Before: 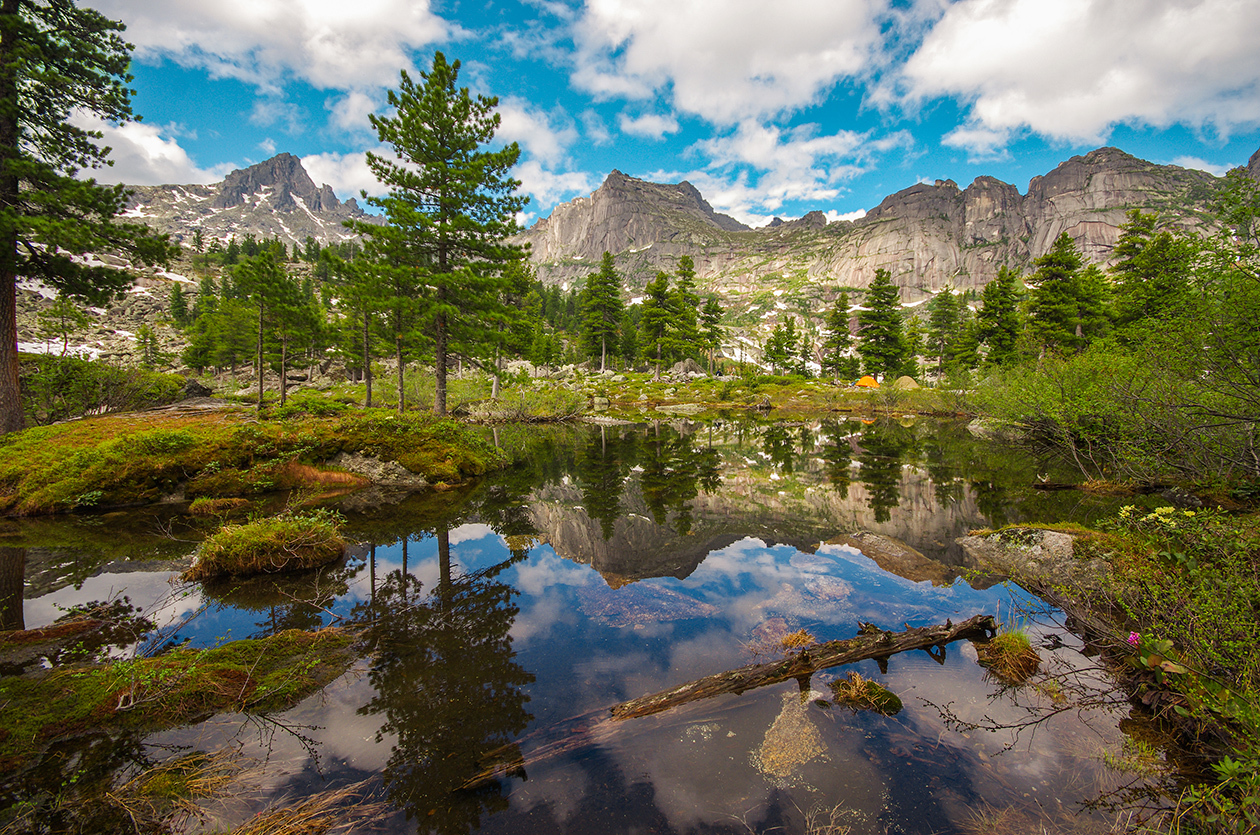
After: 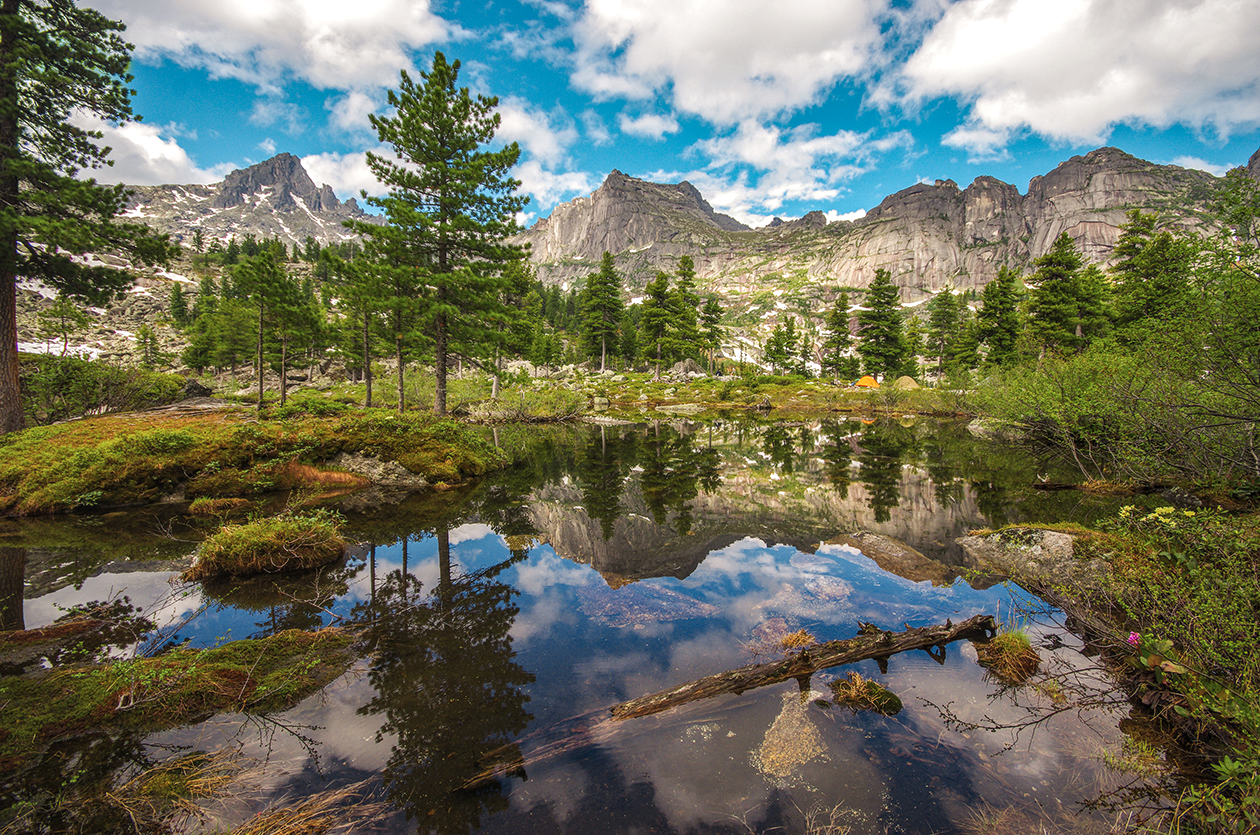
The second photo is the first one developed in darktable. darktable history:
tone equalizer: -7 EV 0.102 EV
local contrast: on, module defaults
color zones: curves: ch0 [(0.25, 0.5) (0.428, 0.473) (0.75, 0.5)]; ch1 [(0.243, 0.479) (0.398, 0.452) (0.75, 0.5)]
exposure: black level correction -0.005, exposure 0.05 EV, compensate highlight preservation false
